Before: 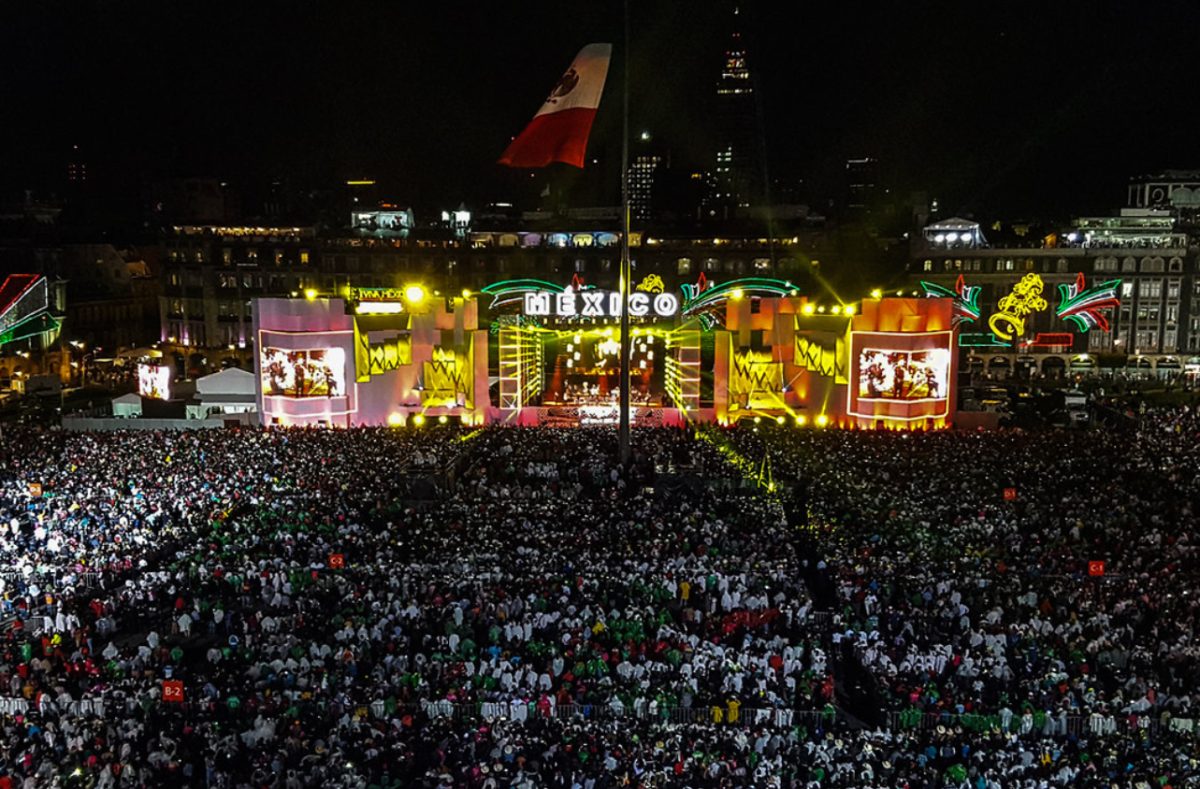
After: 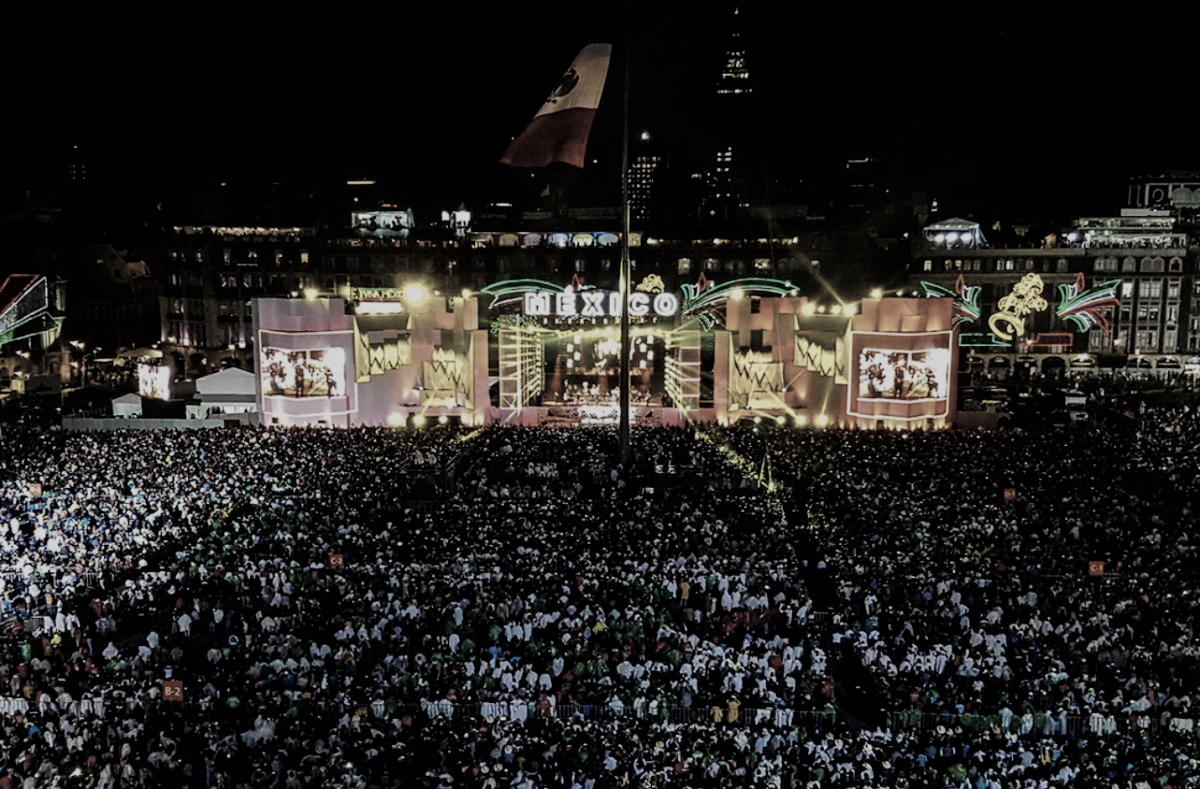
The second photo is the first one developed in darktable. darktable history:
filmic rgb: black relative exposure -7.65 EV, white relative exposure 4.56 EV, threshold -0.286 EV, transition 3.19 EV, structure ↔ texture 99.95%, hardness 3.61, contrast 1.057, enable highlight reconstruction true
color balance rgb: shadows lift › chroma 3.215%, shadows lift › hue 278.72°, highlights gain › luminance 1.176%, highlights gain › chroma 0.331%, highlights gain › hue 43.36°, perceptual saturation grading › global saturation 25.167%, perceptual saturation grading › highlights -50.379%, perceptual saturation grading › shadows 30.361%, perceptual brilliance grading › mid-tones 10.568%, perceptual brilliance grading › shadows 15.422%, global vibrance 30.139%
color zones: curves: ch1 [(0.238, 0.163) (0.476, 0.2) (0.733, 0.322) (0.848, 0.134)]
